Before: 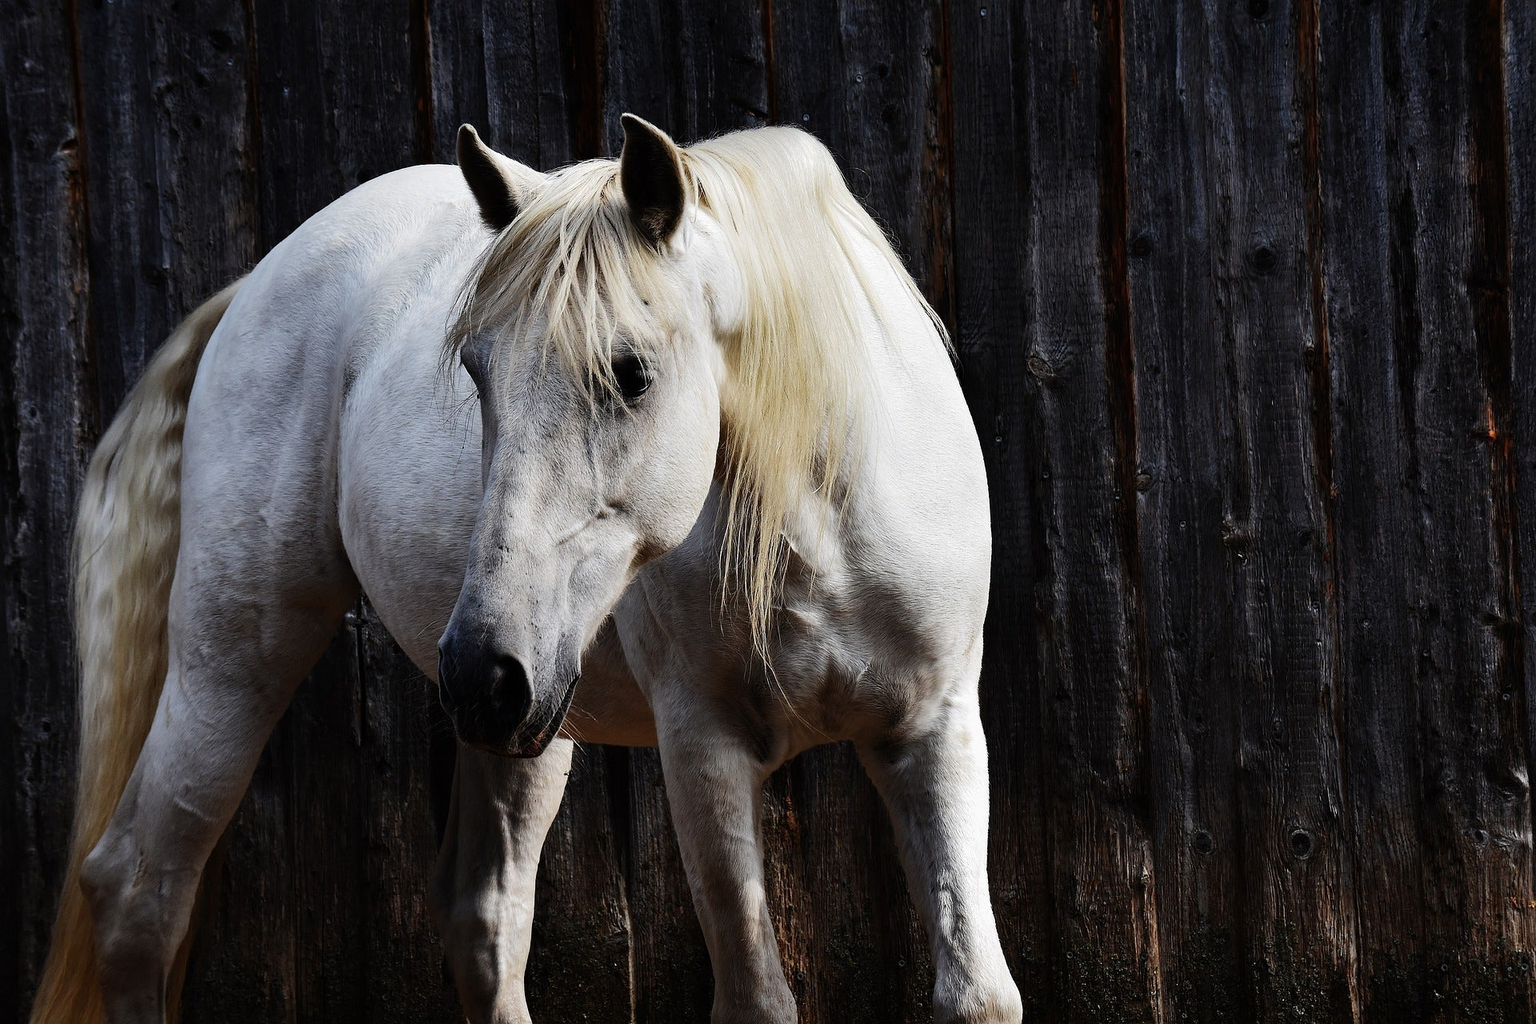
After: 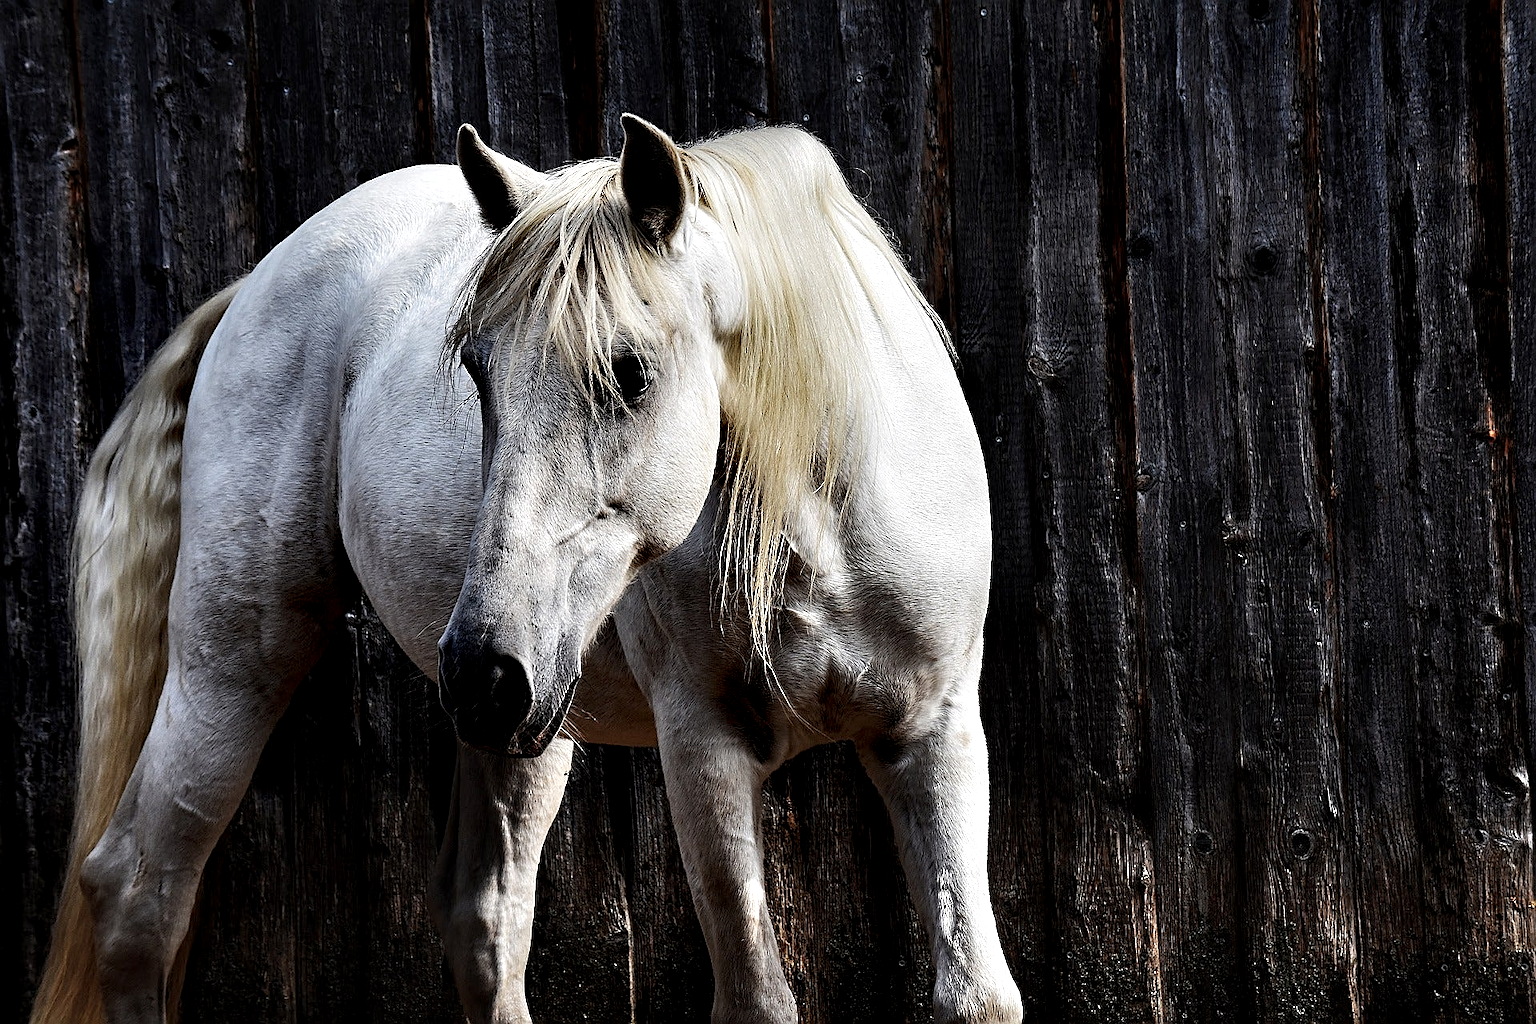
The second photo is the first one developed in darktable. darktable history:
sharpen: on, module defaults
contrast equalizer: y [[0.601, 0.6, 0.598, 0.598, 0.6, 0.601], [0.5 ×6], [0.5 ×6], [0 ×6], [0 ×6]]
